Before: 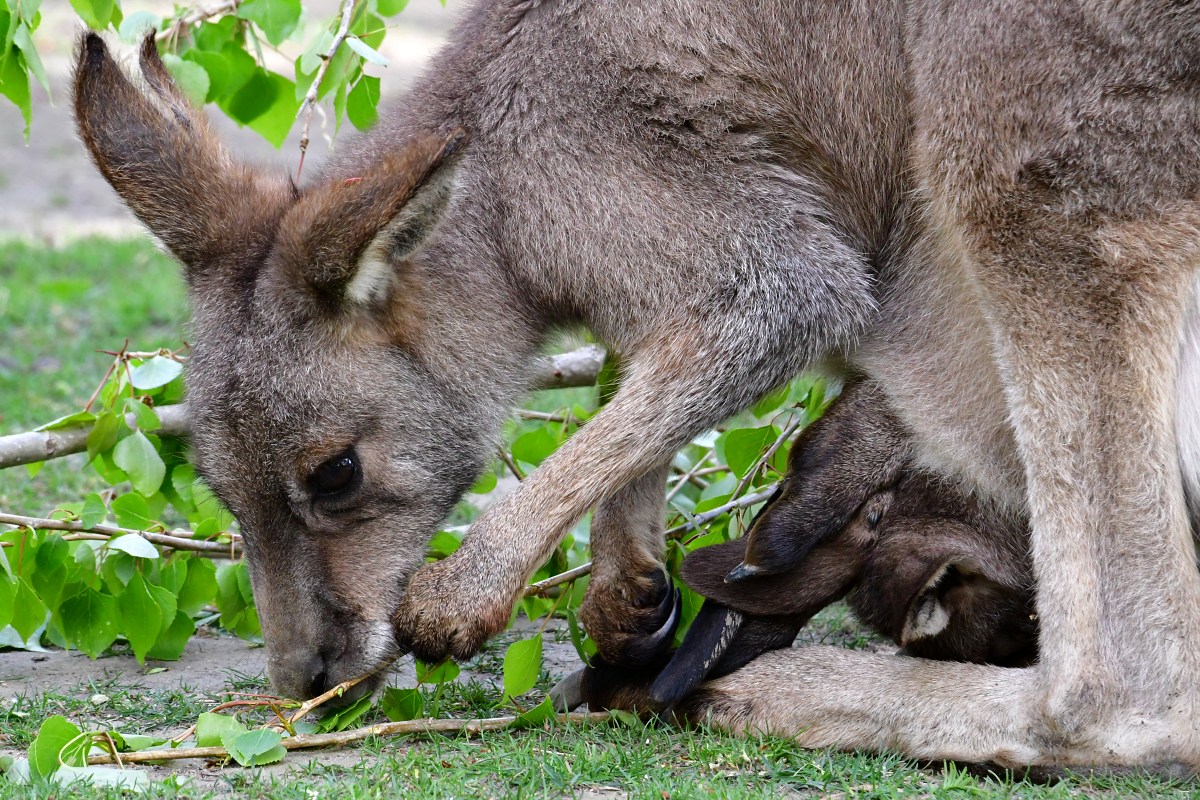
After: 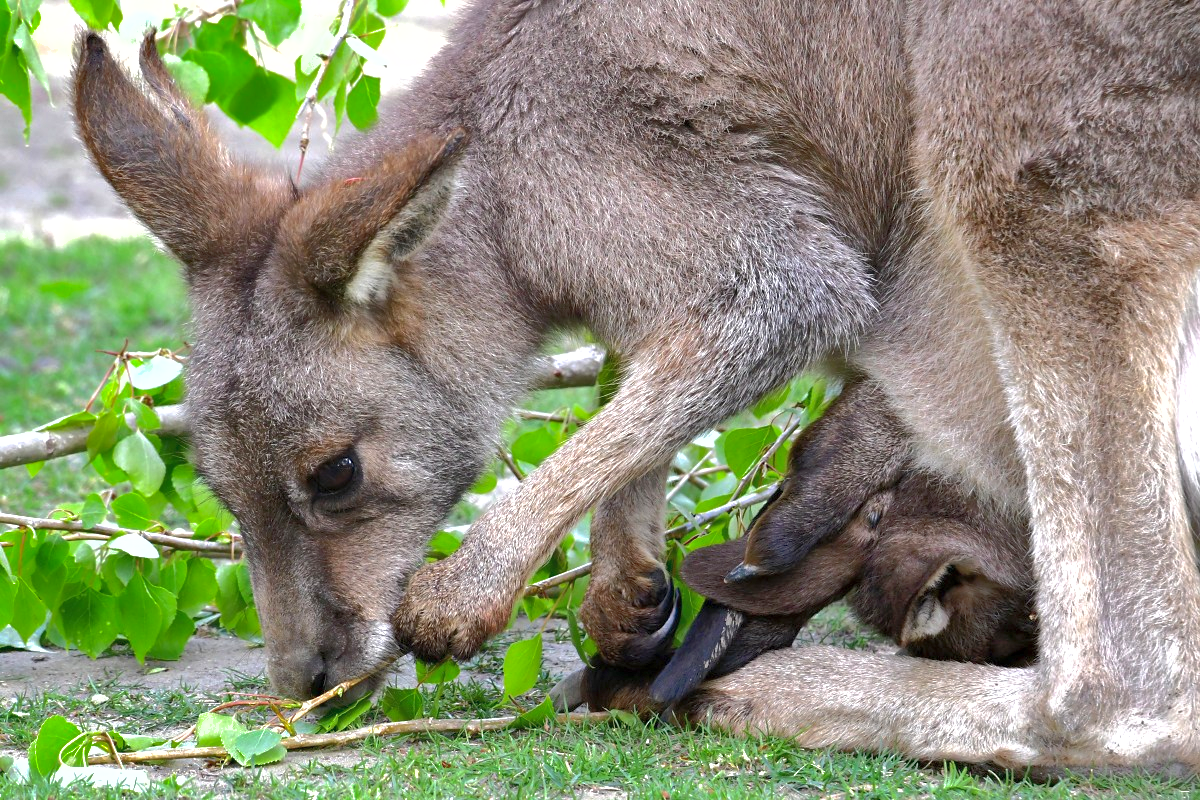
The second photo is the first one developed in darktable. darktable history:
exposure: exposure 0.605 EV, compensate highlight preservation false
shadows and highlights: shadows 60.64, highlights -60.11
